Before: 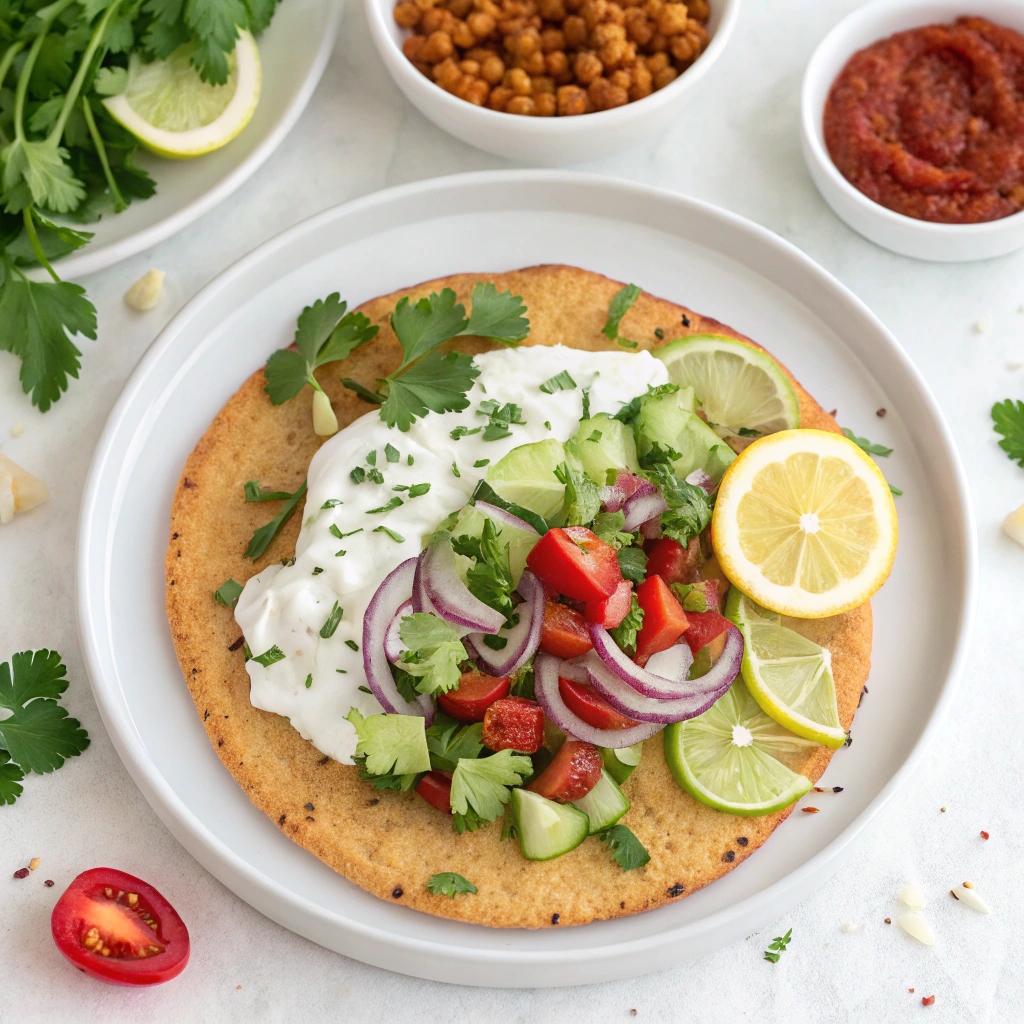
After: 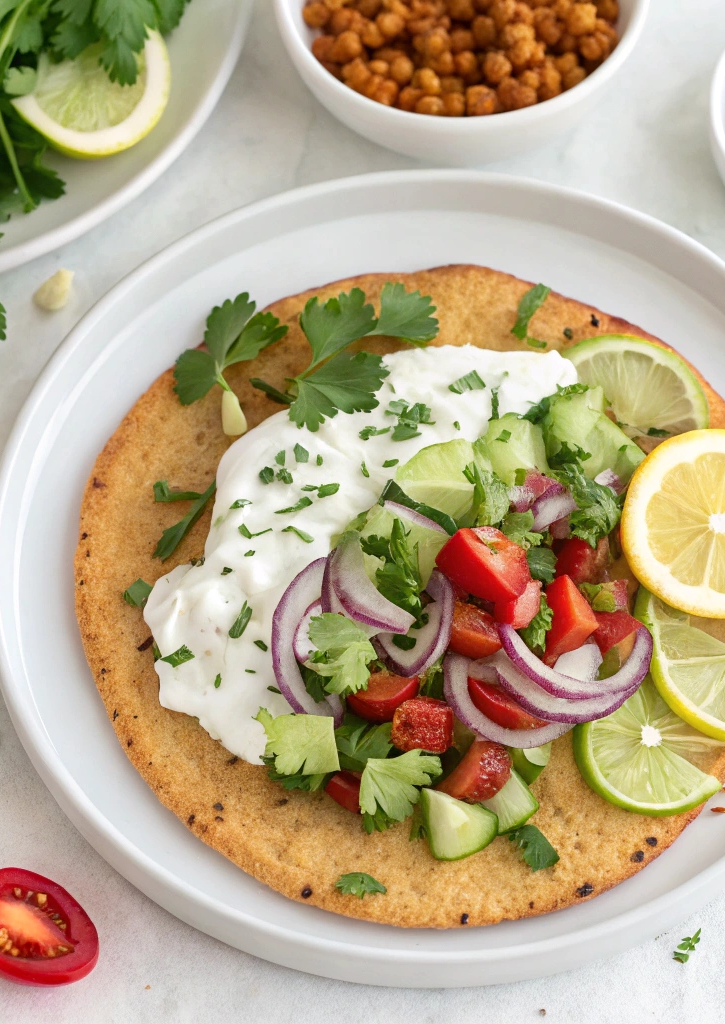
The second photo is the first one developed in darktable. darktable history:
local contrast: mode bilateral grid, contrast 20, coarseness 50, detail 119%, midtone range 0.2
crop and rotate: left 8.928%, right 20.215%
